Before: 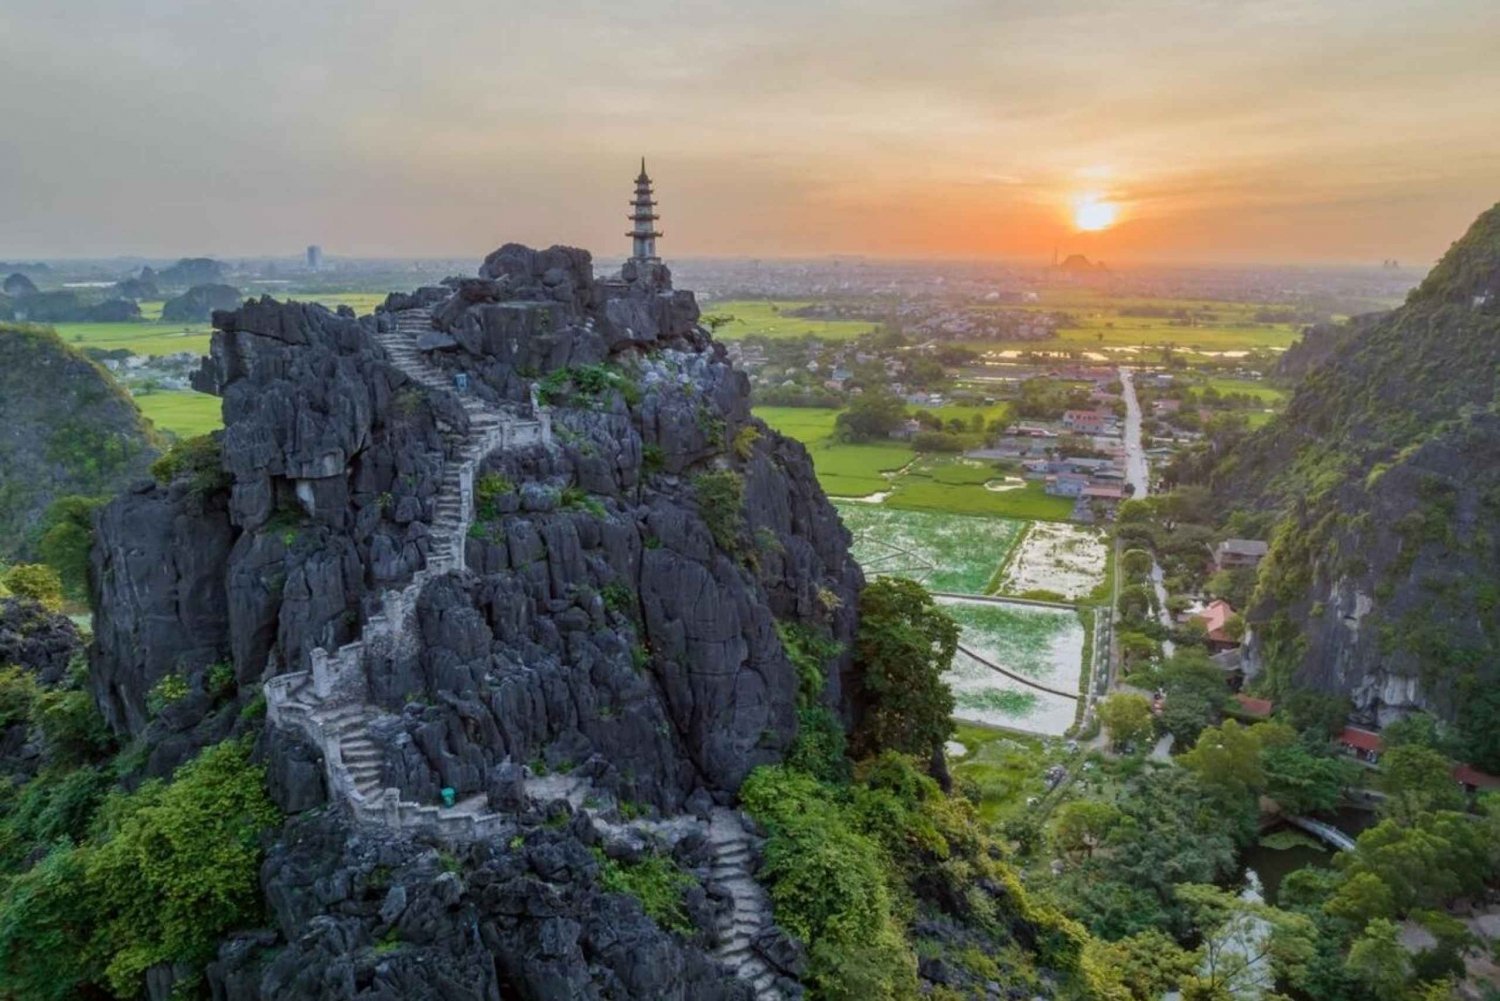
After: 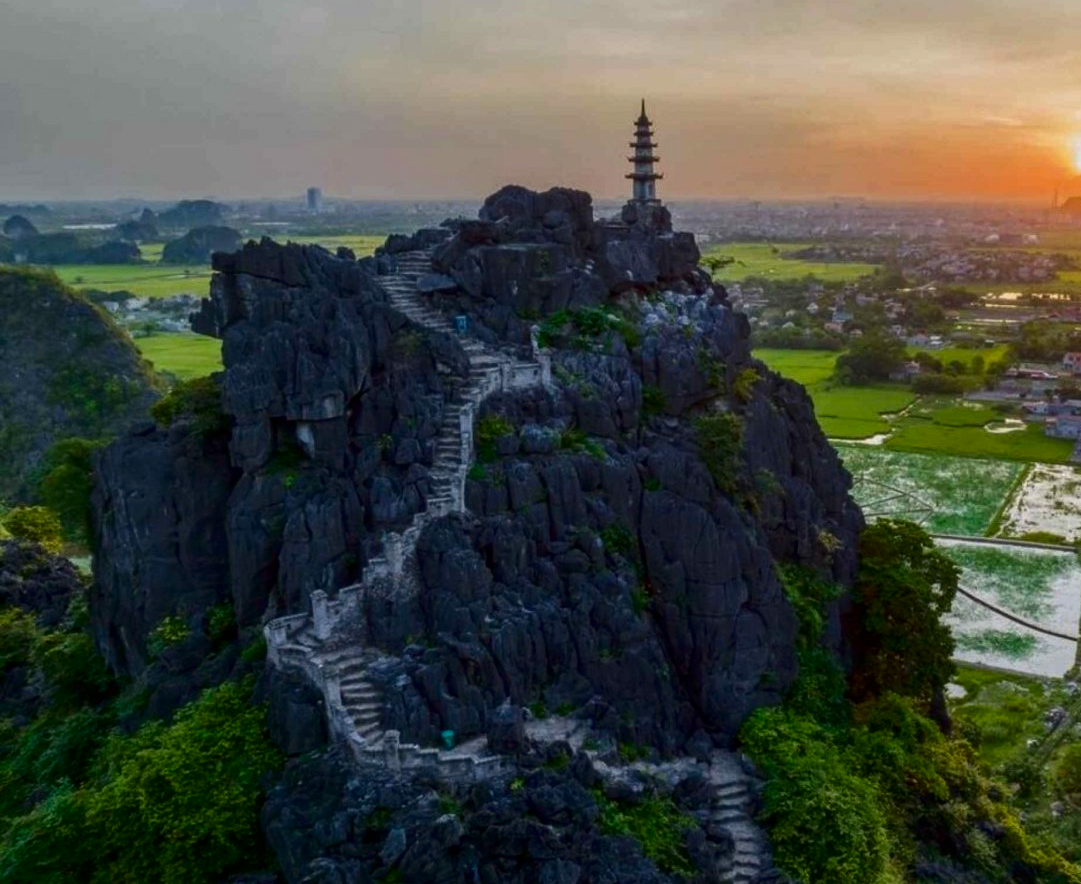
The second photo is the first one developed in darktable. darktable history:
crop: top 5.812%, right 27.894%, bottom 5.795%
contrast brightness saturation: contrast 0.096, brightness -0.272, saturation 0.149
